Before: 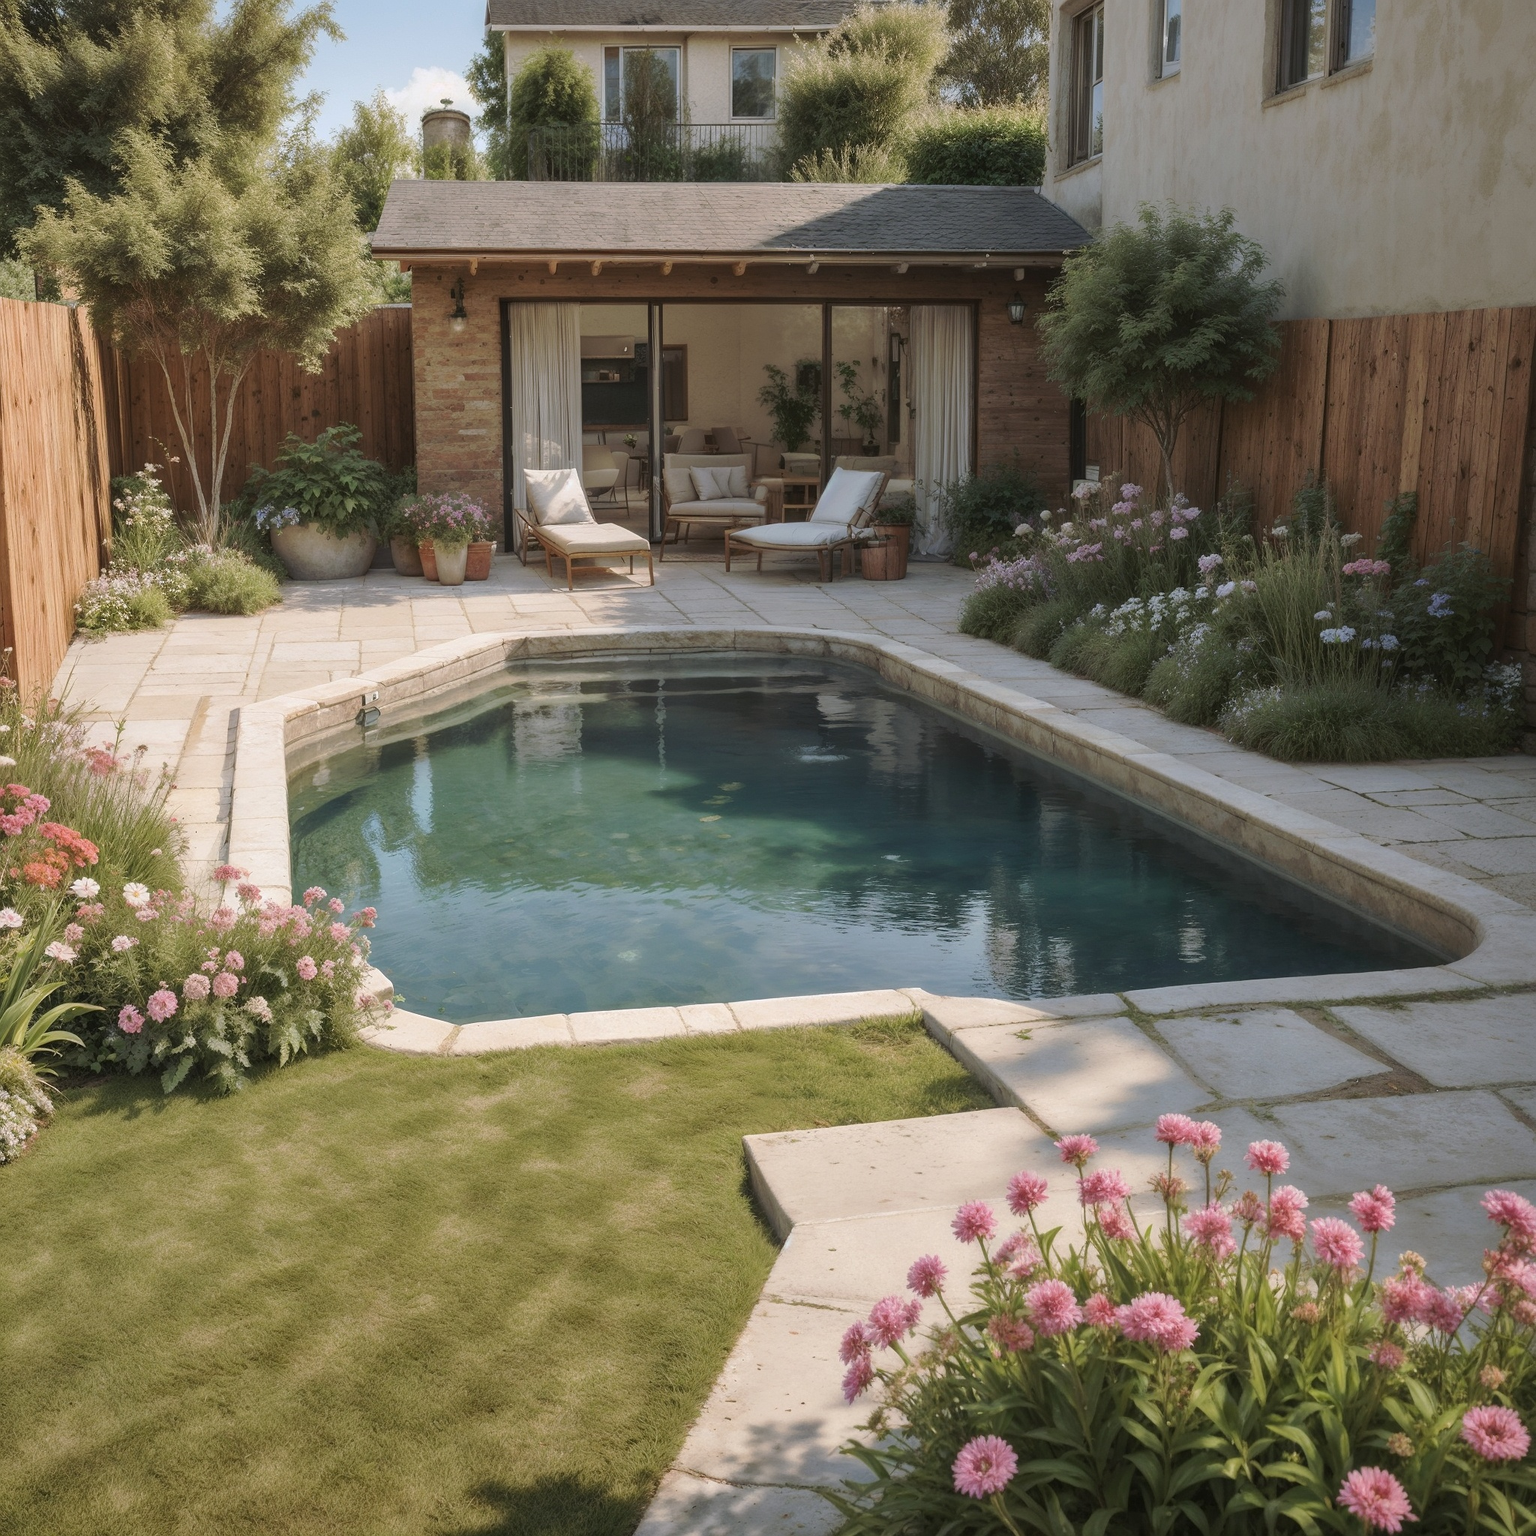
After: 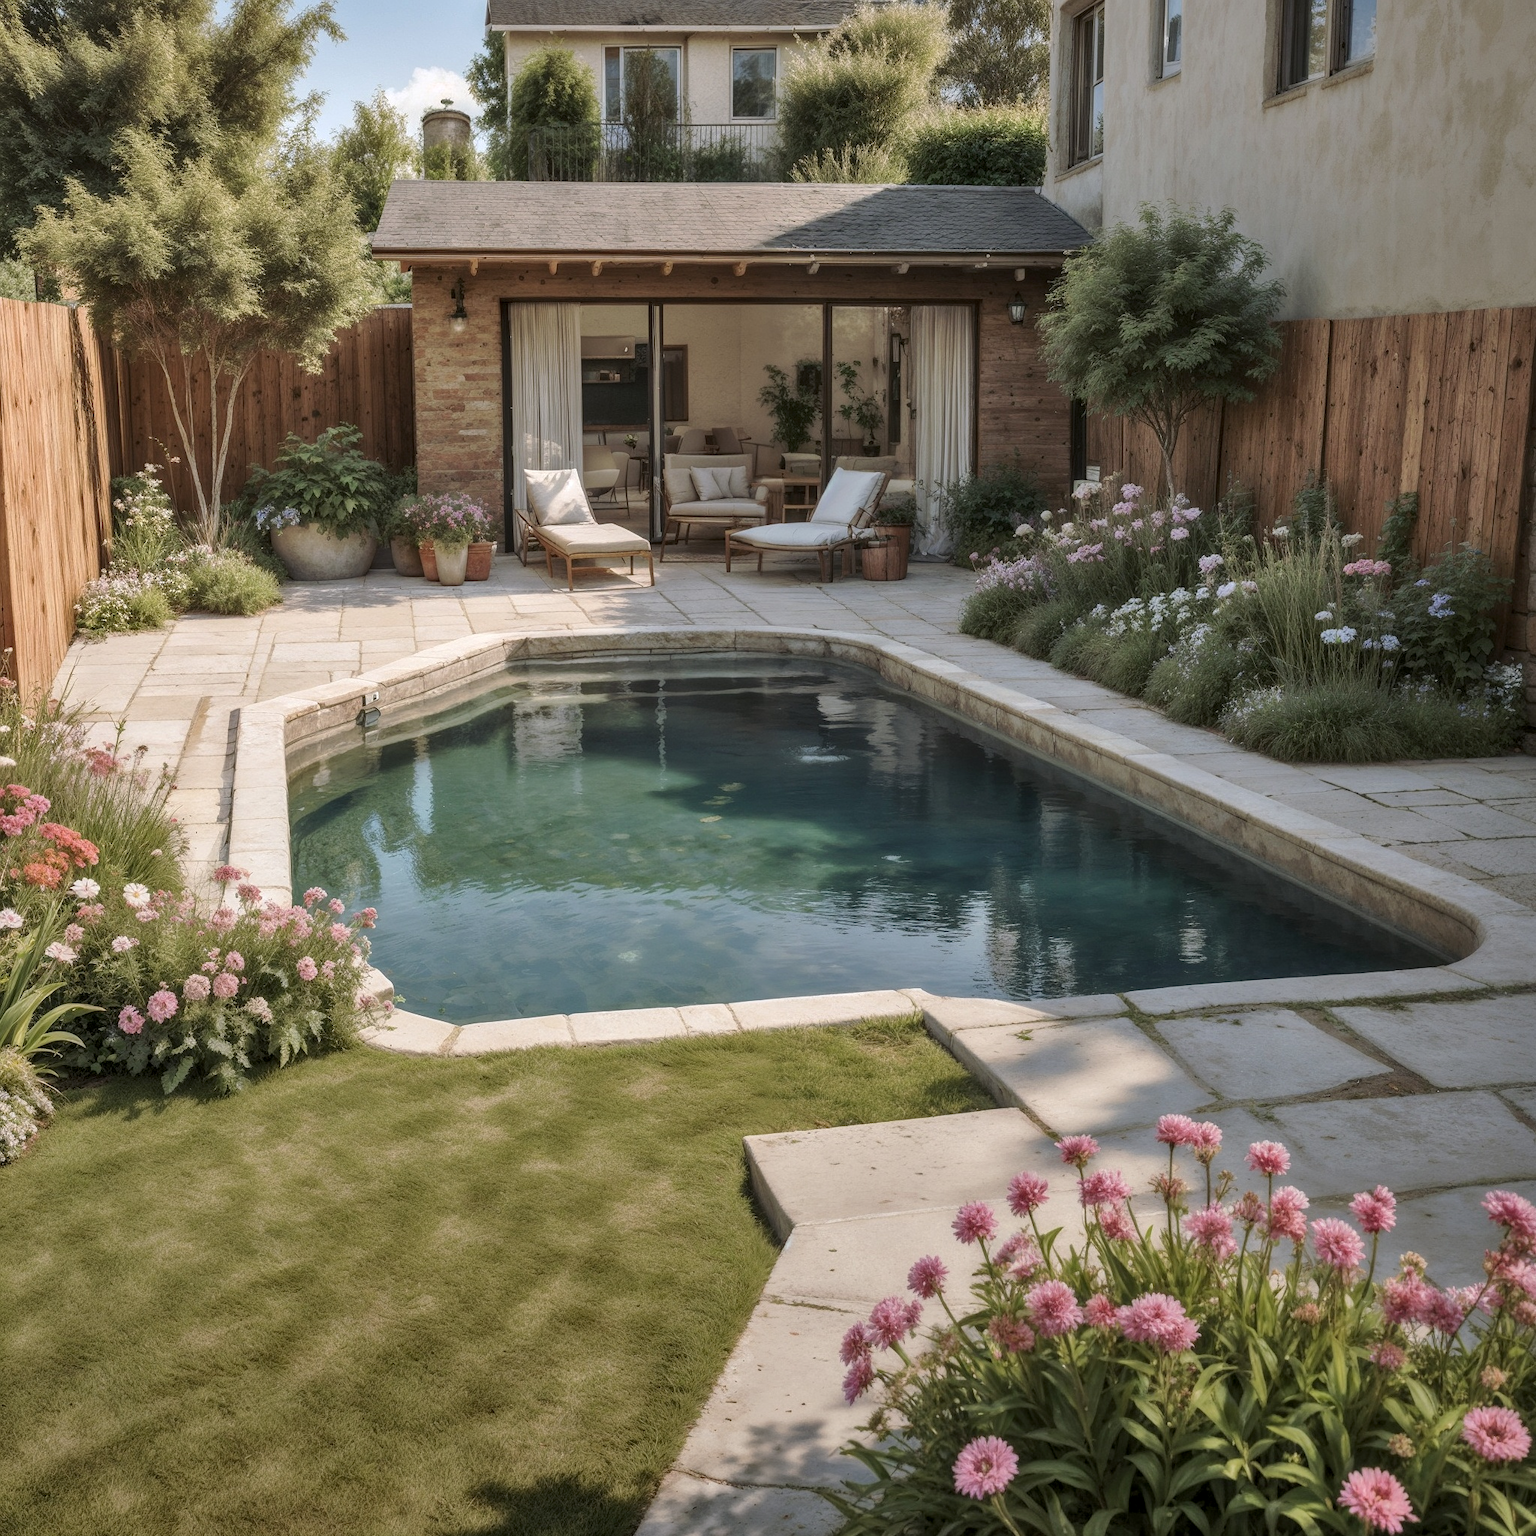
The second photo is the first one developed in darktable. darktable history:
shadows and highlights: soften with gaussian
graduated density: rotation -180°, offset 24.95
local contrast: detail 130%
